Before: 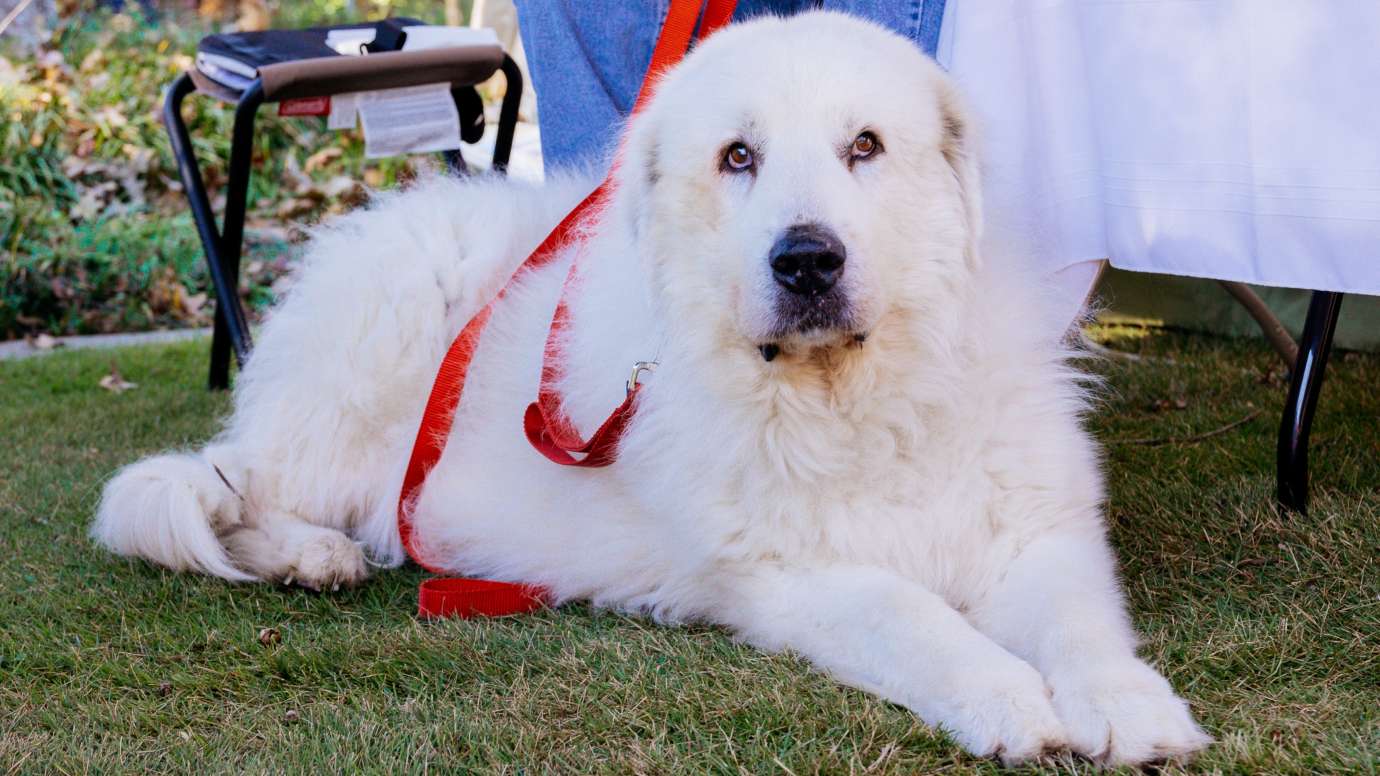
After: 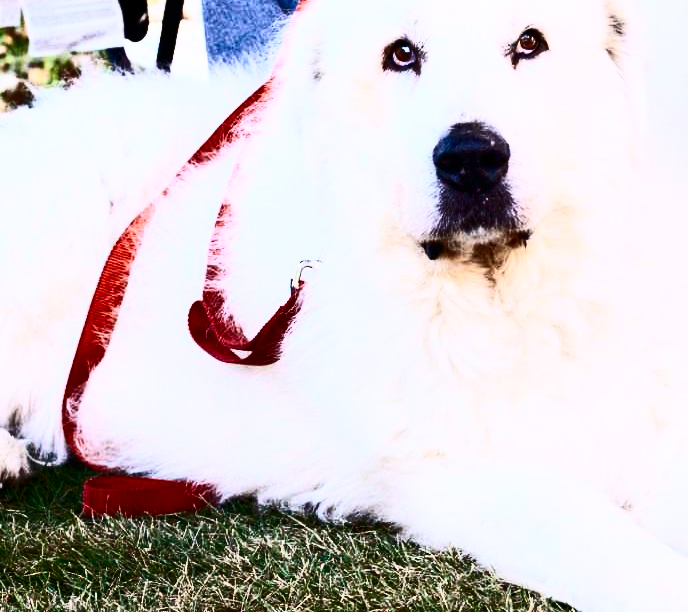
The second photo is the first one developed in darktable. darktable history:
contrast brightness saturation: contrast 0.931, brightness 0.2
crop and rotate: angle 0.022°, left 24.347%, top 13.179%, right 25.745%, bottom 7.801%
